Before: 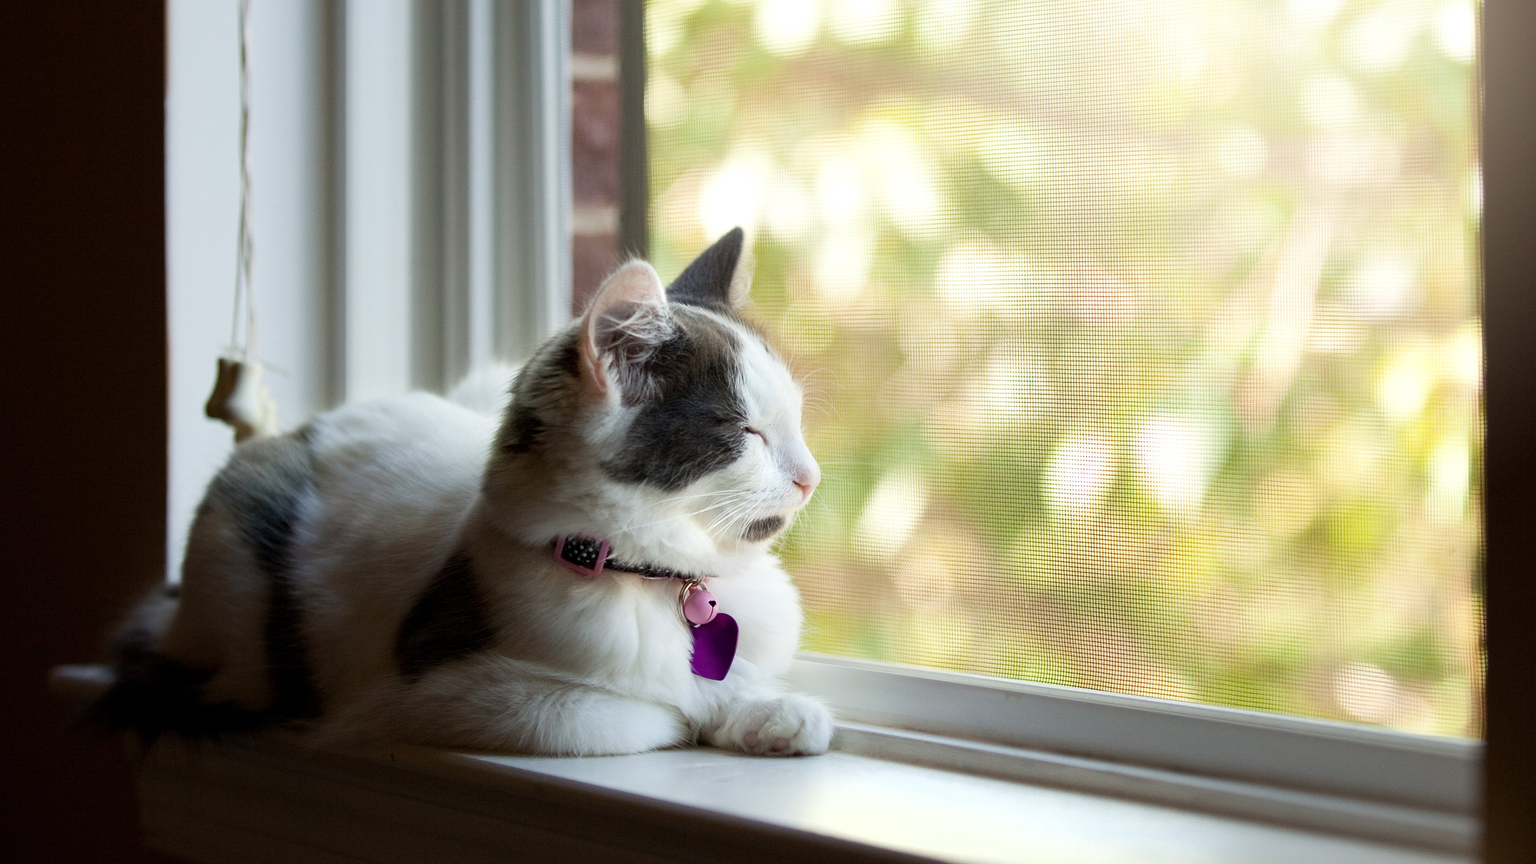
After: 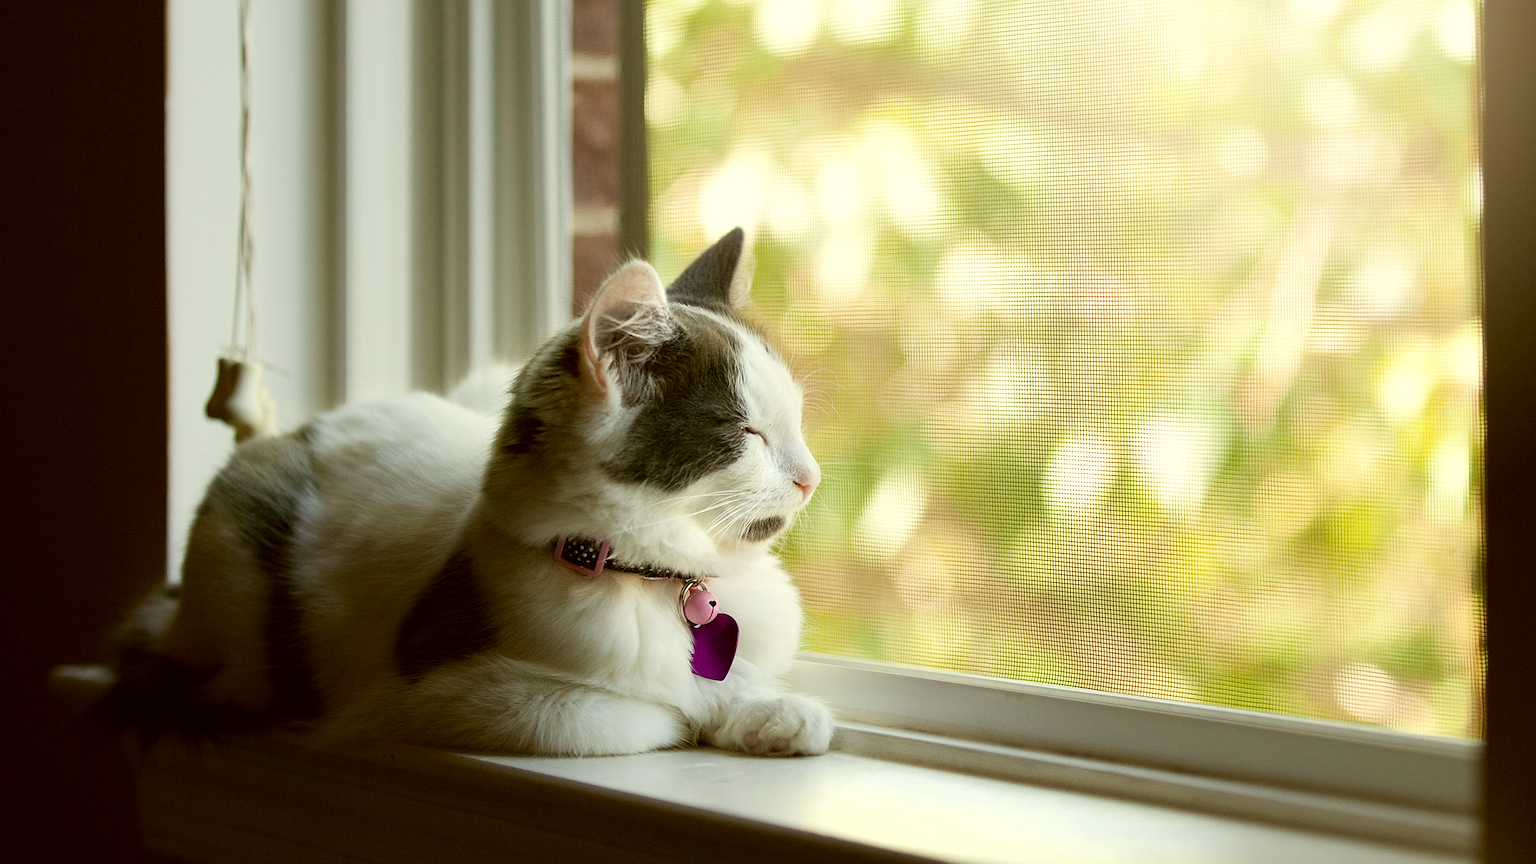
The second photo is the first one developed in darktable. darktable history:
color correction: highlights a* -1.4, highlights b* 10.23, shadows a* 0.664, shadows b* 19.19
sharpen: on, module defaults
